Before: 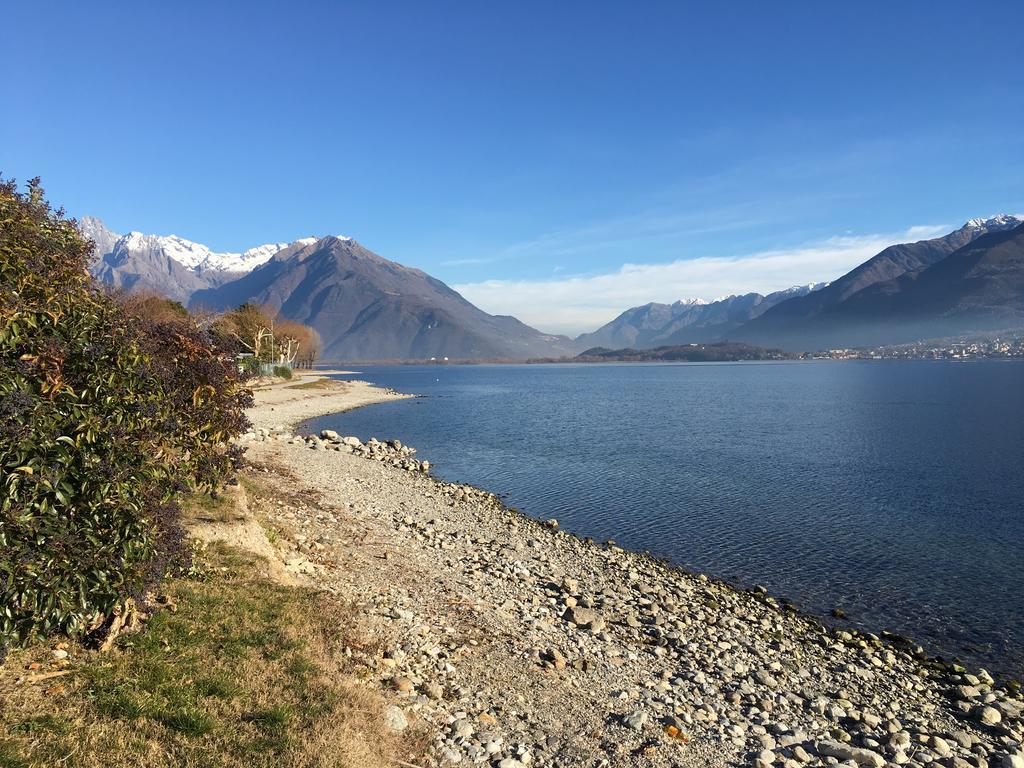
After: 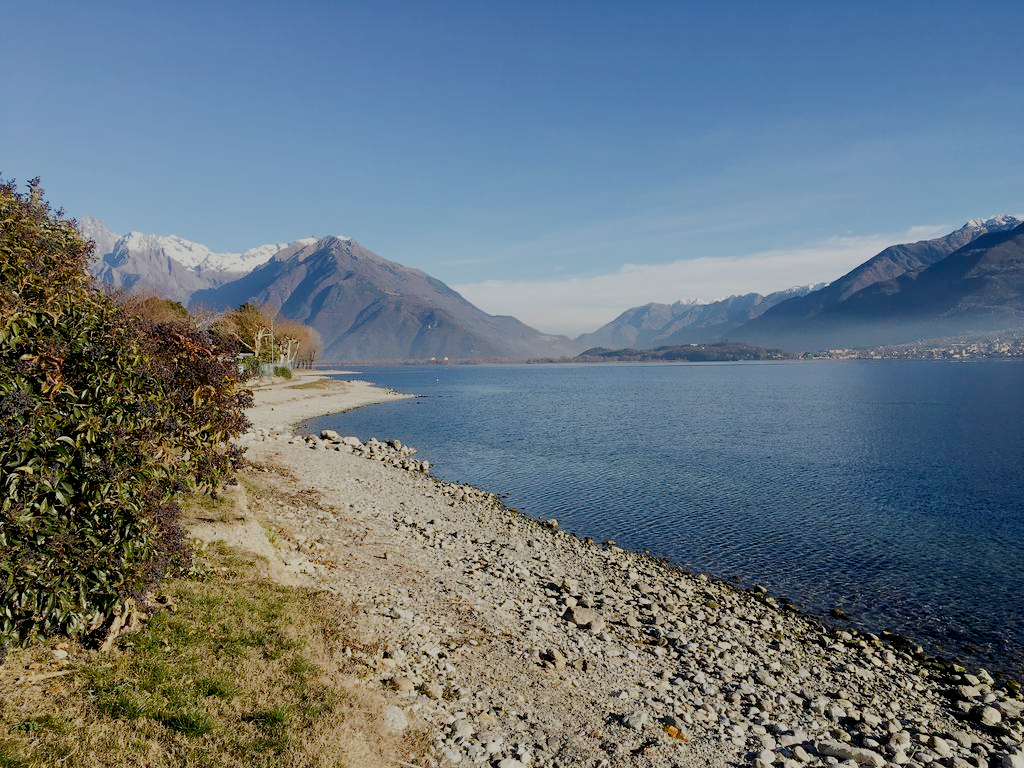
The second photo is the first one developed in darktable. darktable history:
filmic rgb: middle gray luminance 18%, black relative exposure -7.5 EV, white relative exposure 8.5 EV, threshold 6 EV, target black luminance 0%, hardness 2.23, latitude 18.37%, contrast 0.878, highlights saturation mix 5%, shadows ↔ highlights balance 10.15%, add noise in highlights 0, preserve chrominance no, color science v3 (2019), use custom middle-gray values true, iterations of high-quality reconstruction 0, contrast in highlights soft, enable highlight reconstruction true
